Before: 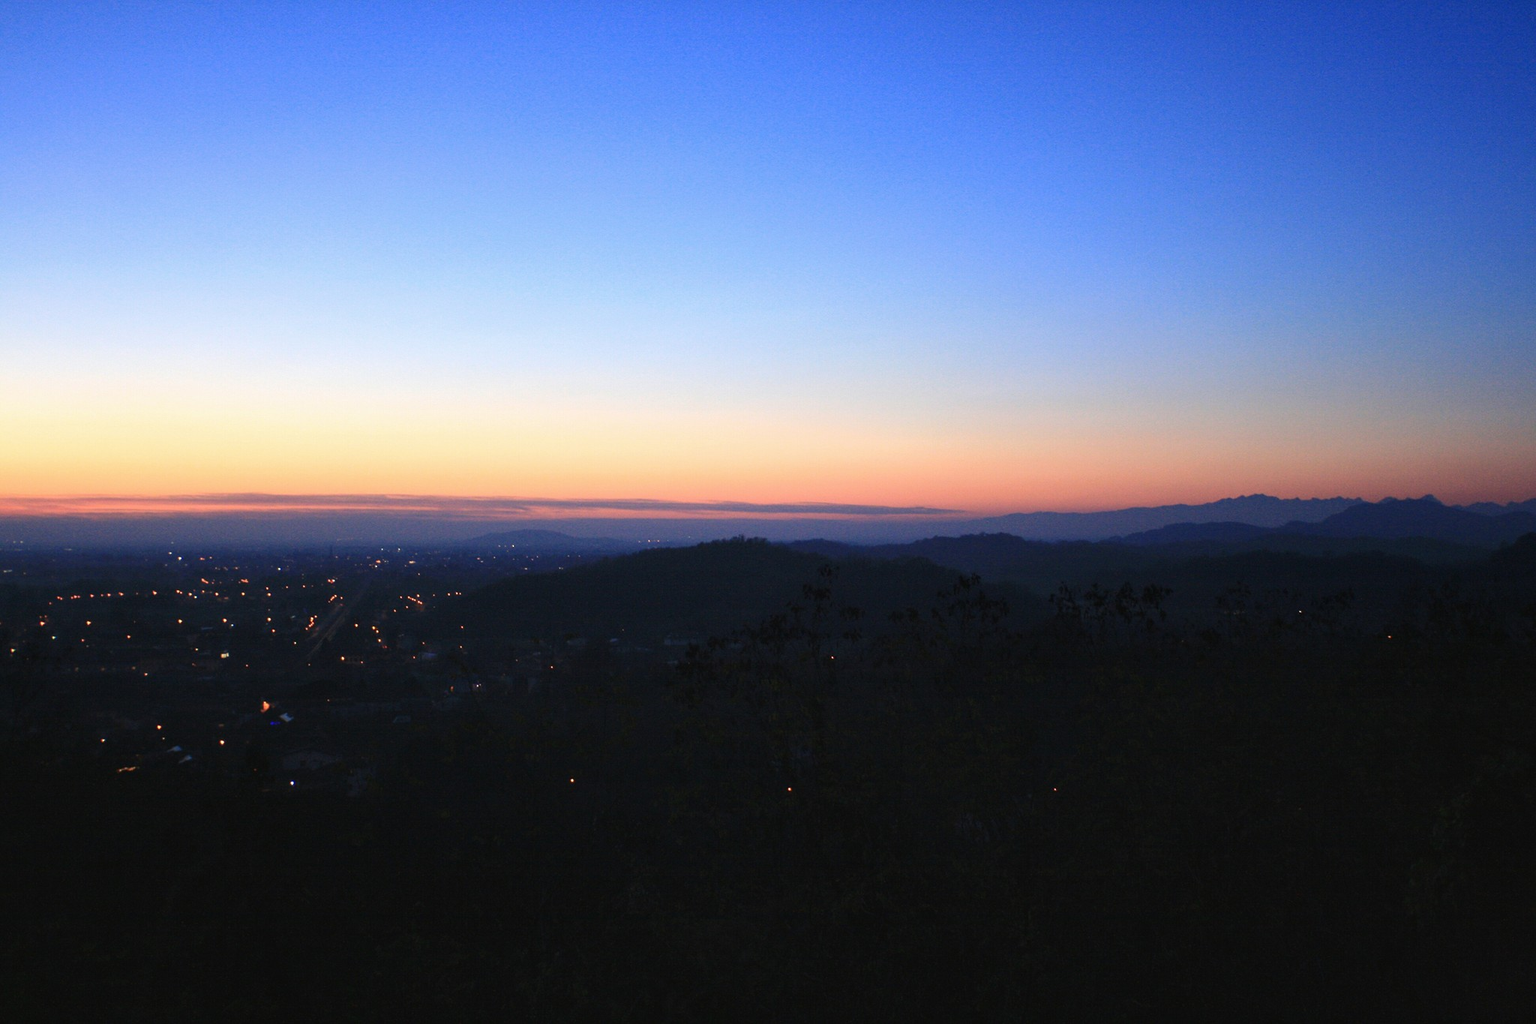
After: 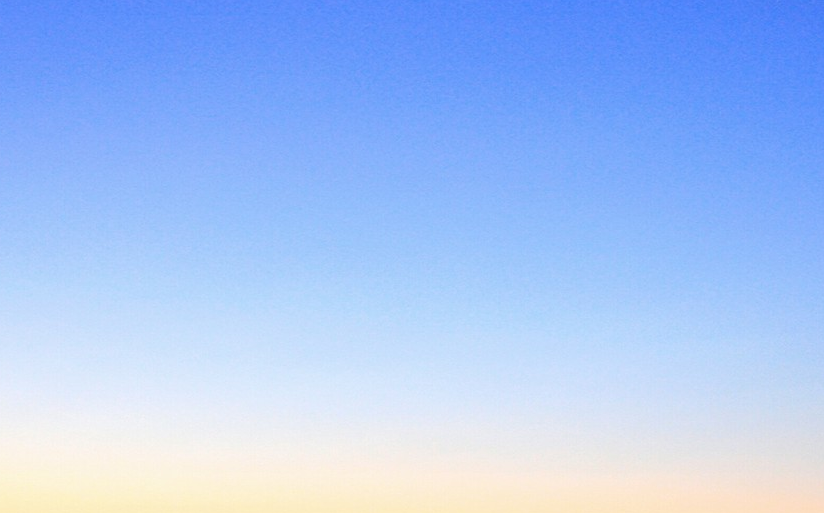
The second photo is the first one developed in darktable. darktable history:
crop: left 15.6%, top 5.462%, right 44.132%, bottom 56.903%
